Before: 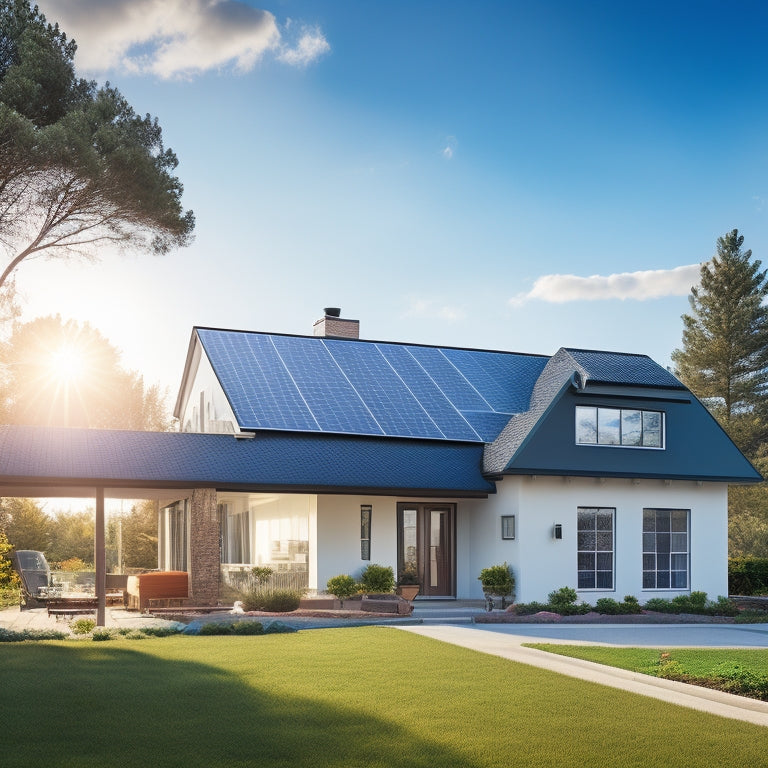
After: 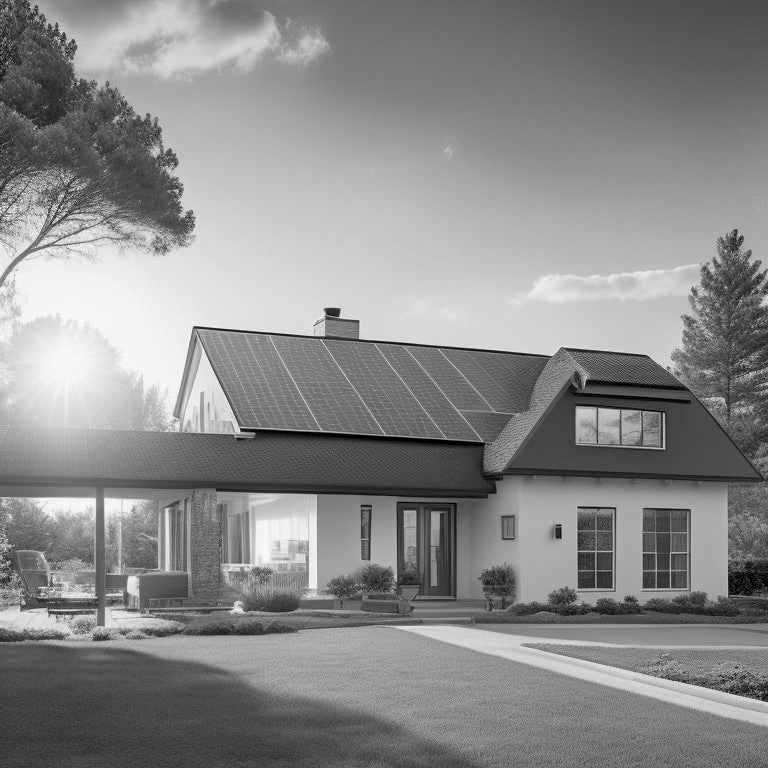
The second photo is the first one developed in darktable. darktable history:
tone equalizer: -8 EV 0.25 EV, -7 EV 0.417 EV, -6 EV 0.417 EV, -5 EV 0.25 EV, -3 EV -0.25 EV, -2 EV -0.417 EV, -1 EV -0.417 EV, +0 EV -0.25 EV, edges refinement/feathering 500, mask exposure compensation -1.57 EV, preserve details guided filter
monochrome: a -71.75, b 75.82
exposure: black level correction 0.005, exposure 0.417 EV, compensate highlight preservation false
